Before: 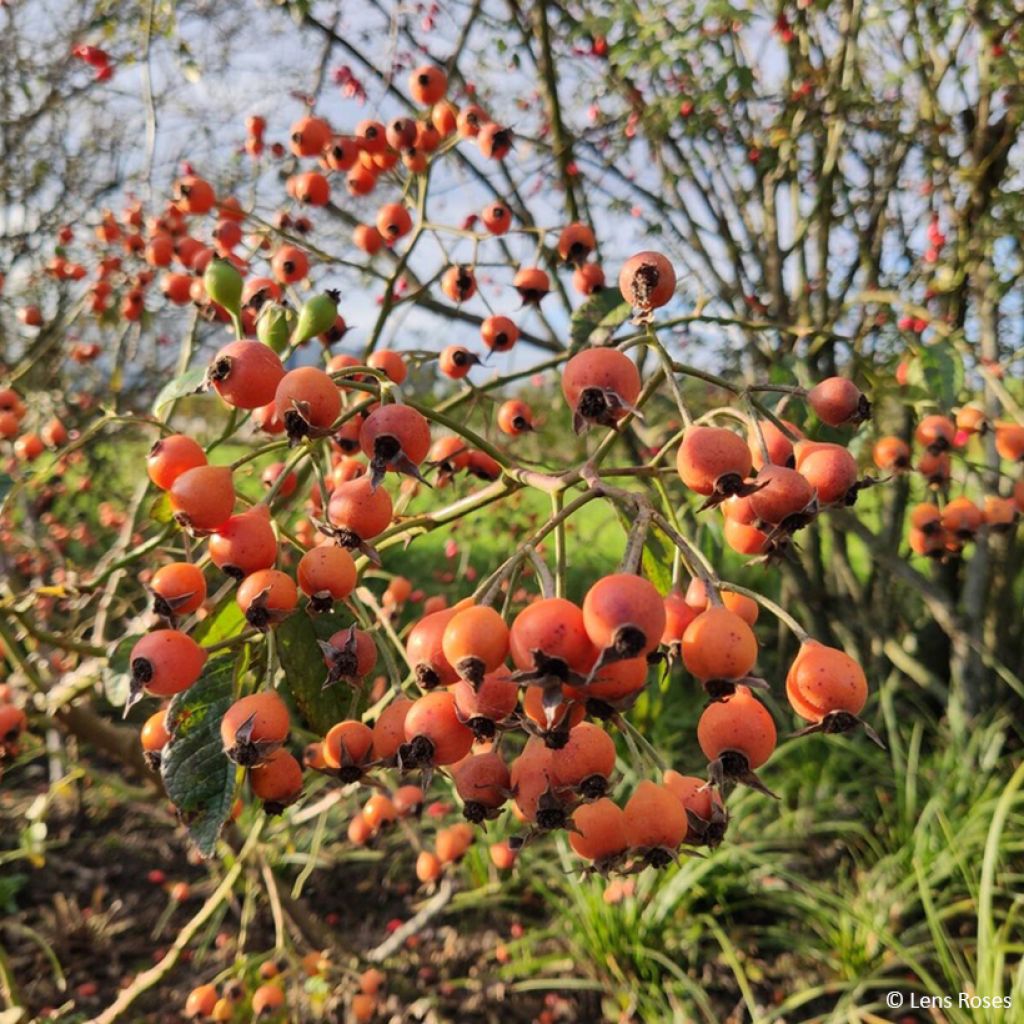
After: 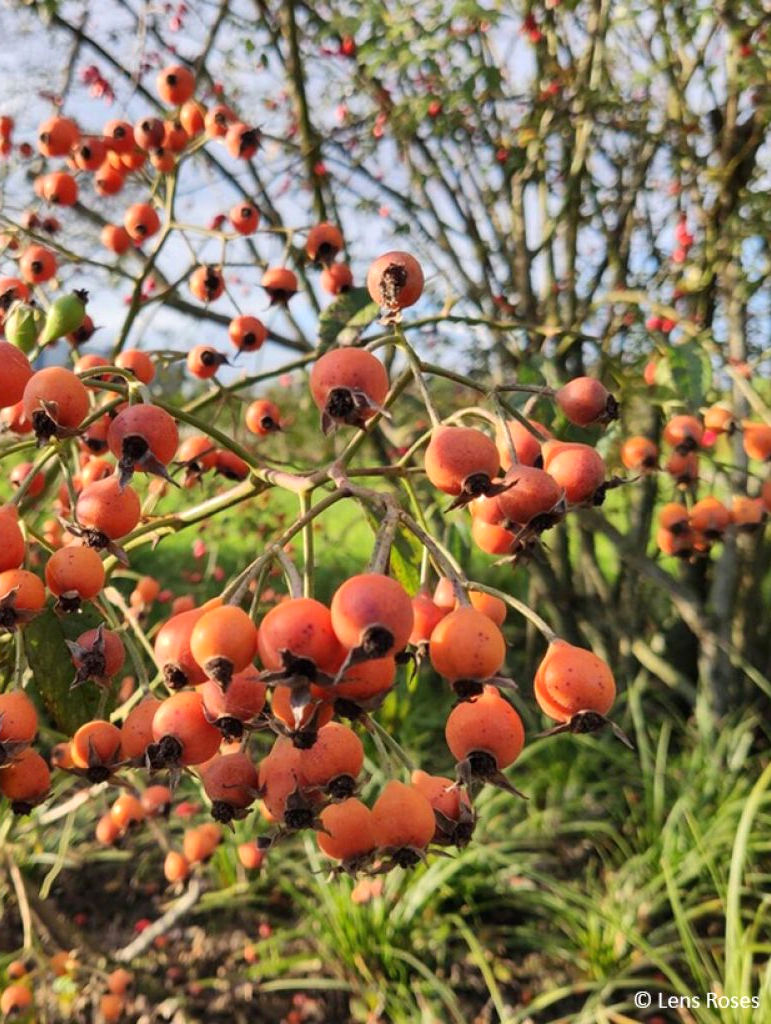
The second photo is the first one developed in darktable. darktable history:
crop and rotate: left 24.626%
exposure: exposure 0.178 EV, compensate exposure bias true, compensate highlight preservation false
levels: mode automatic
